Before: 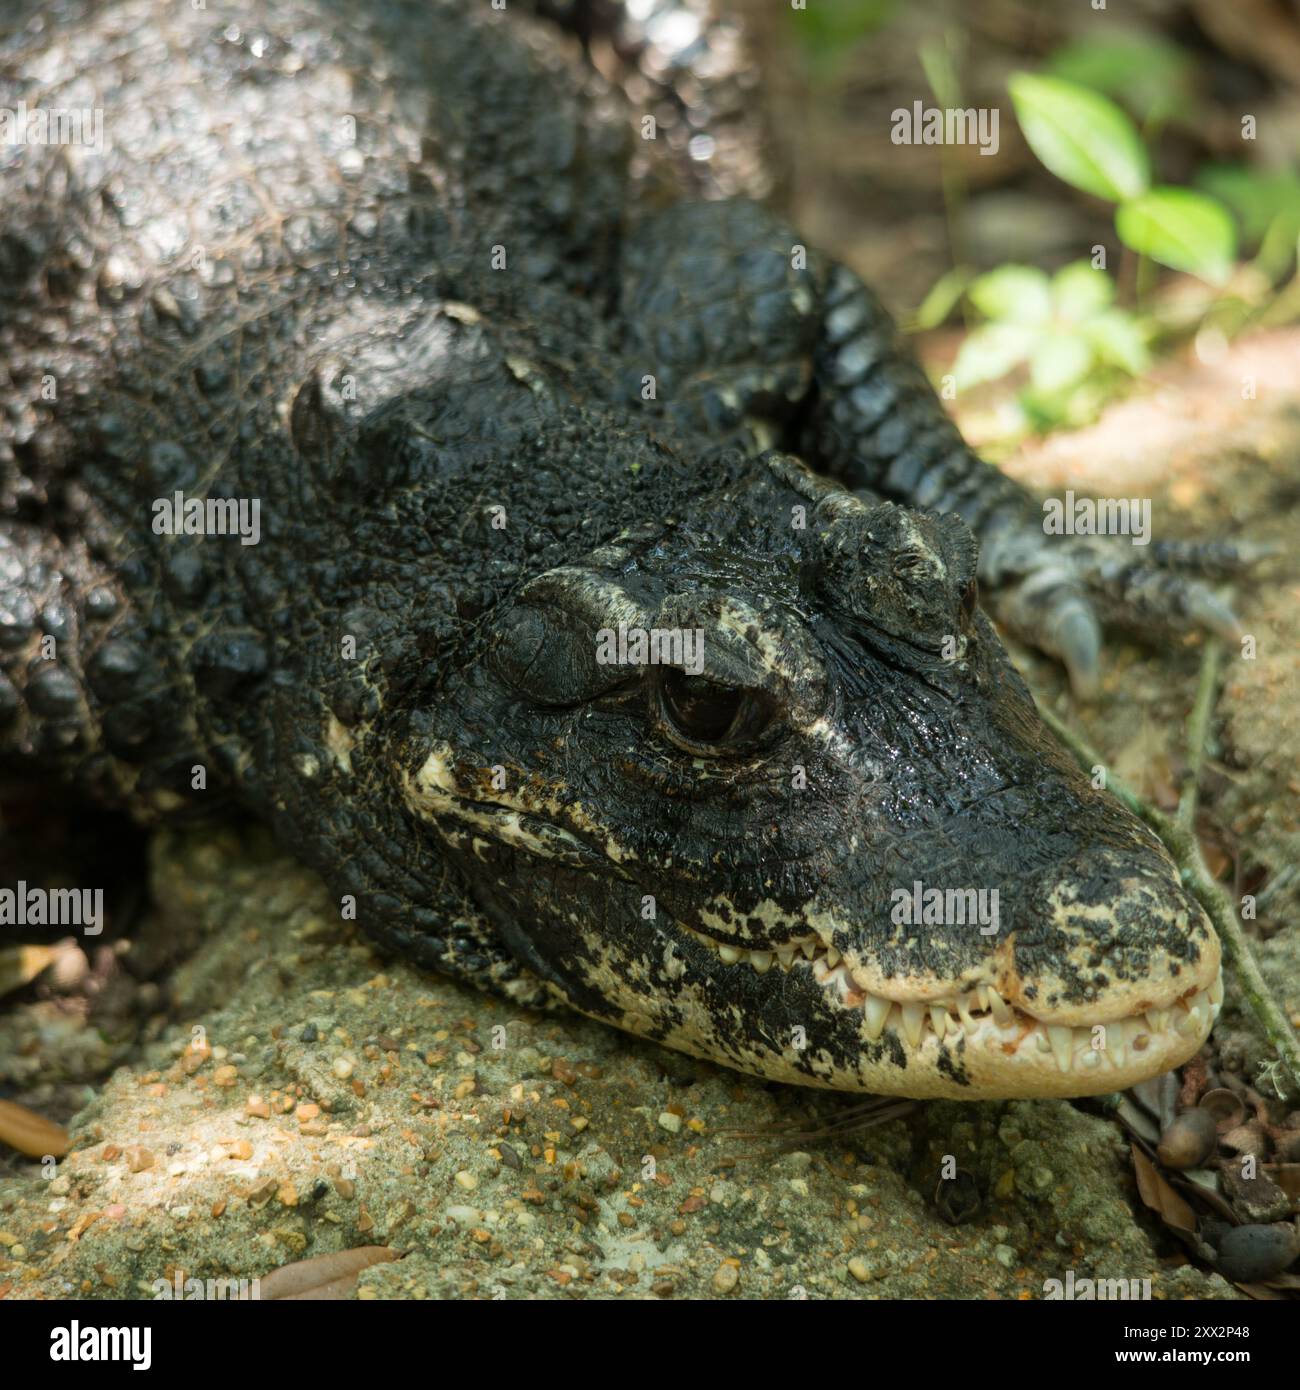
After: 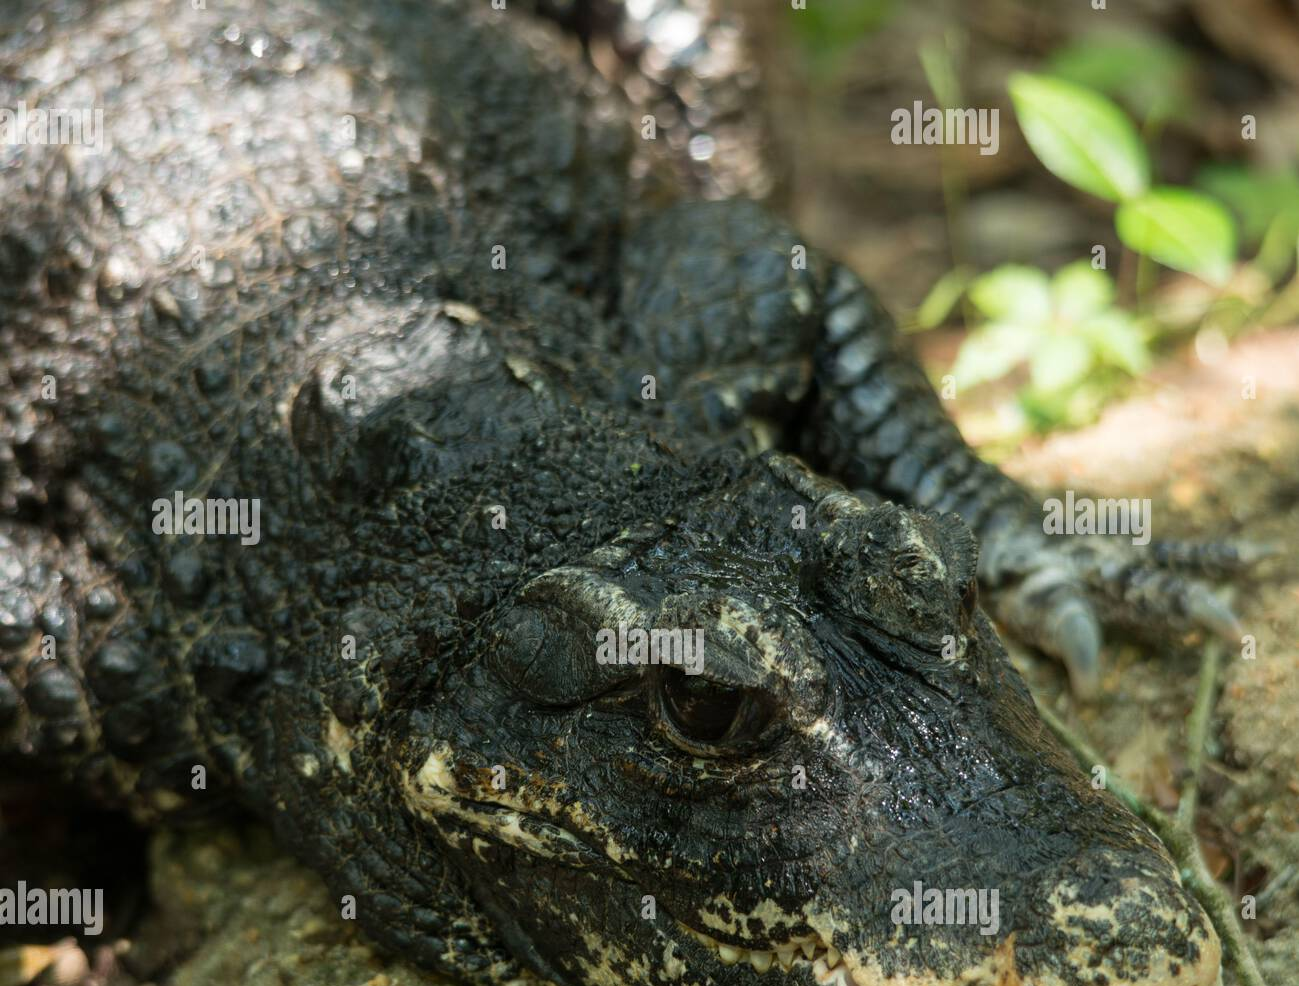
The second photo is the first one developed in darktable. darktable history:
crop: right 0%, bottom 29.013%
